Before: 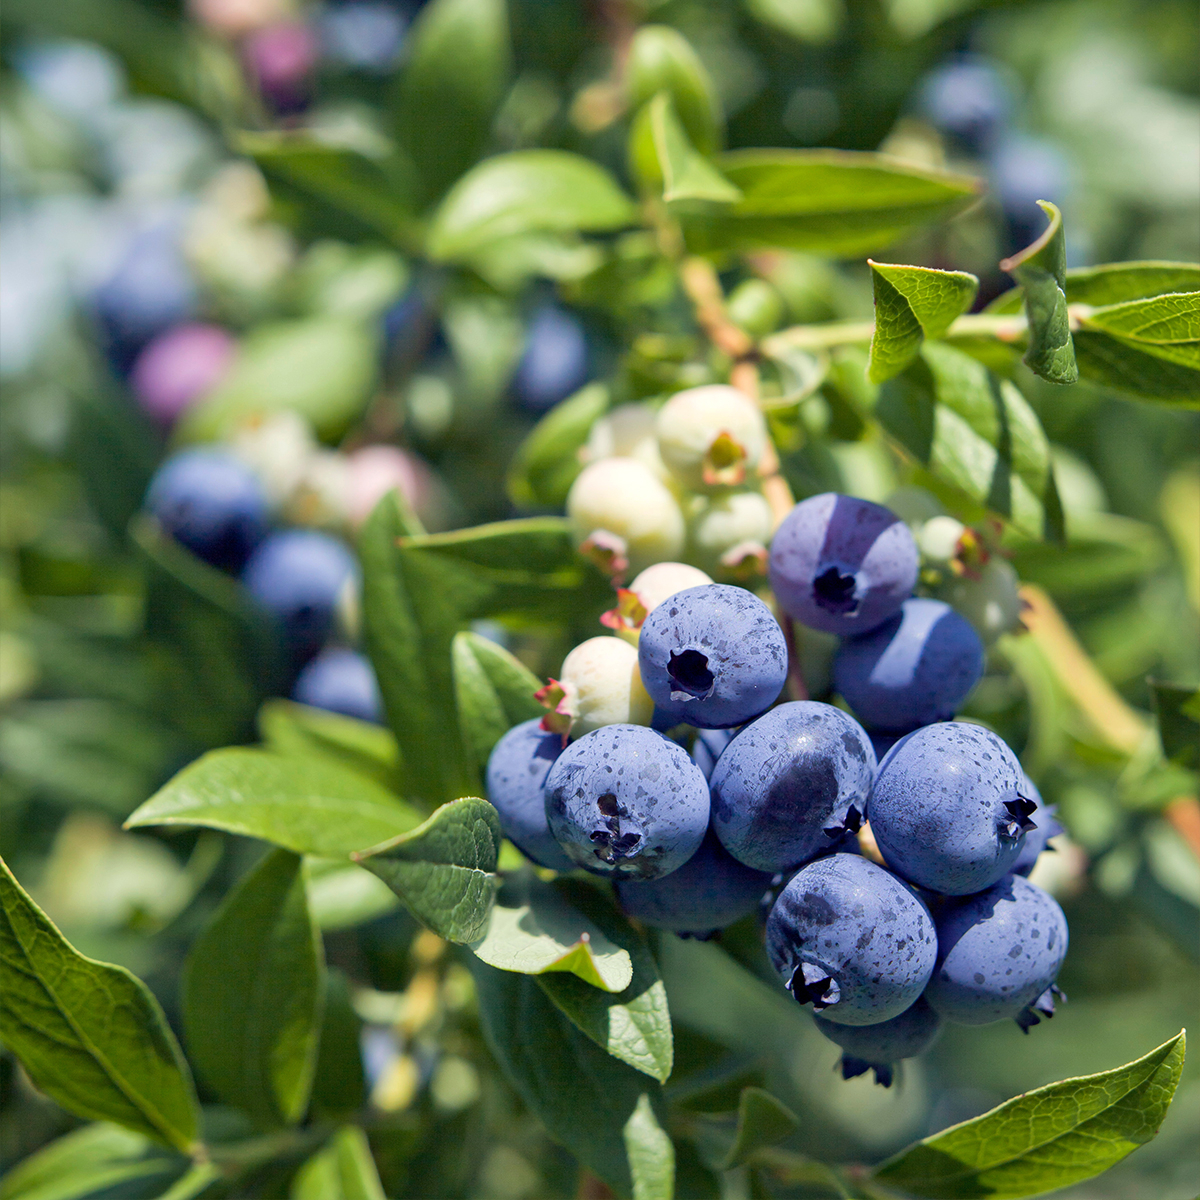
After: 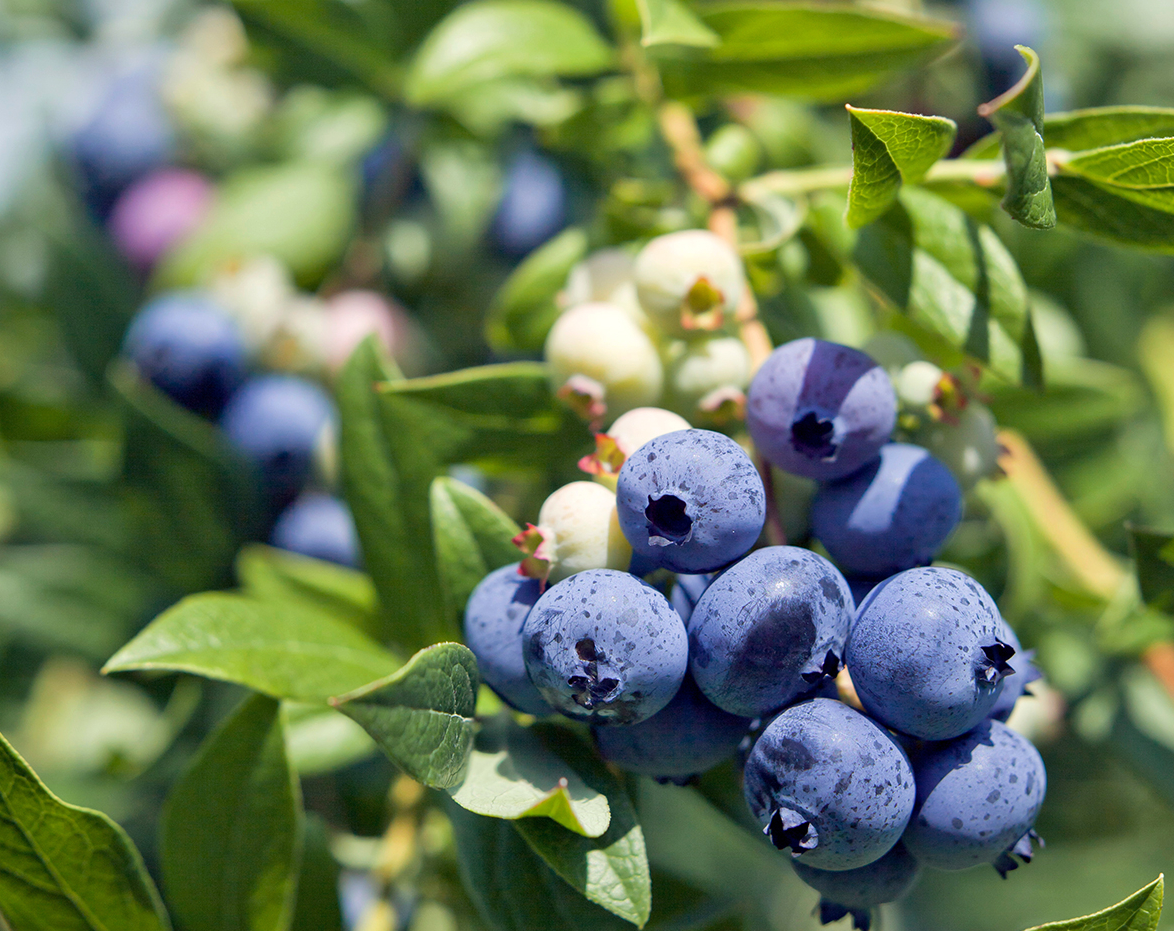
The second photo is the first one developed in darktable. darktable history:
crop and rotate: left 1.906%, top 12.998%, right 0.243%, bottom 9.394%
